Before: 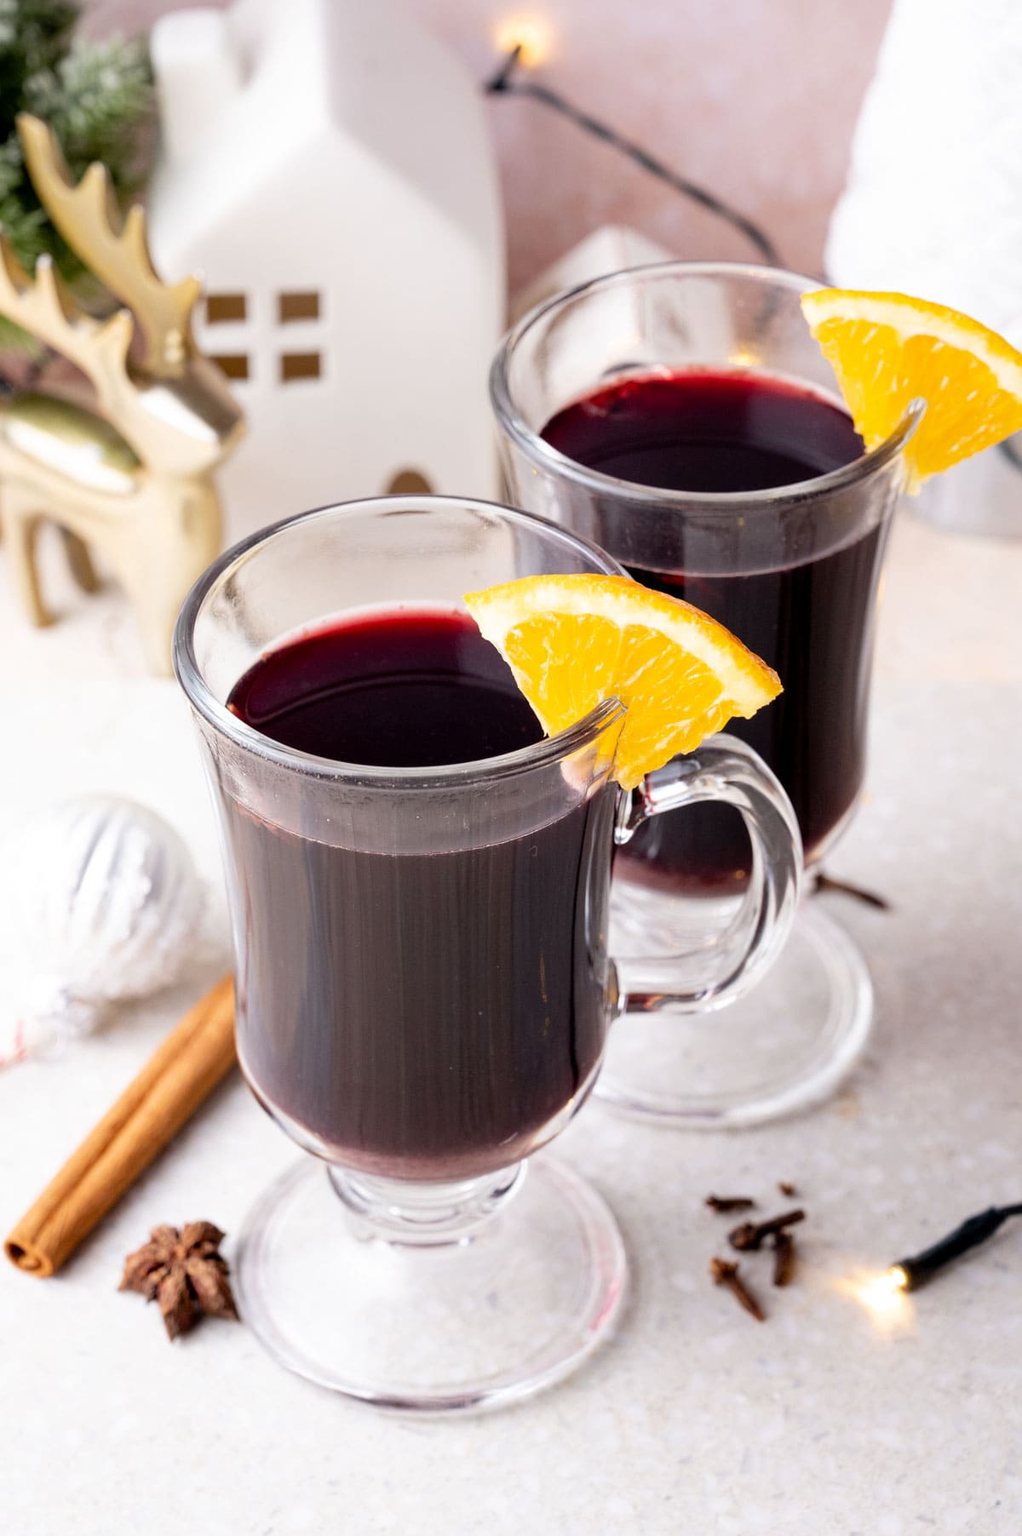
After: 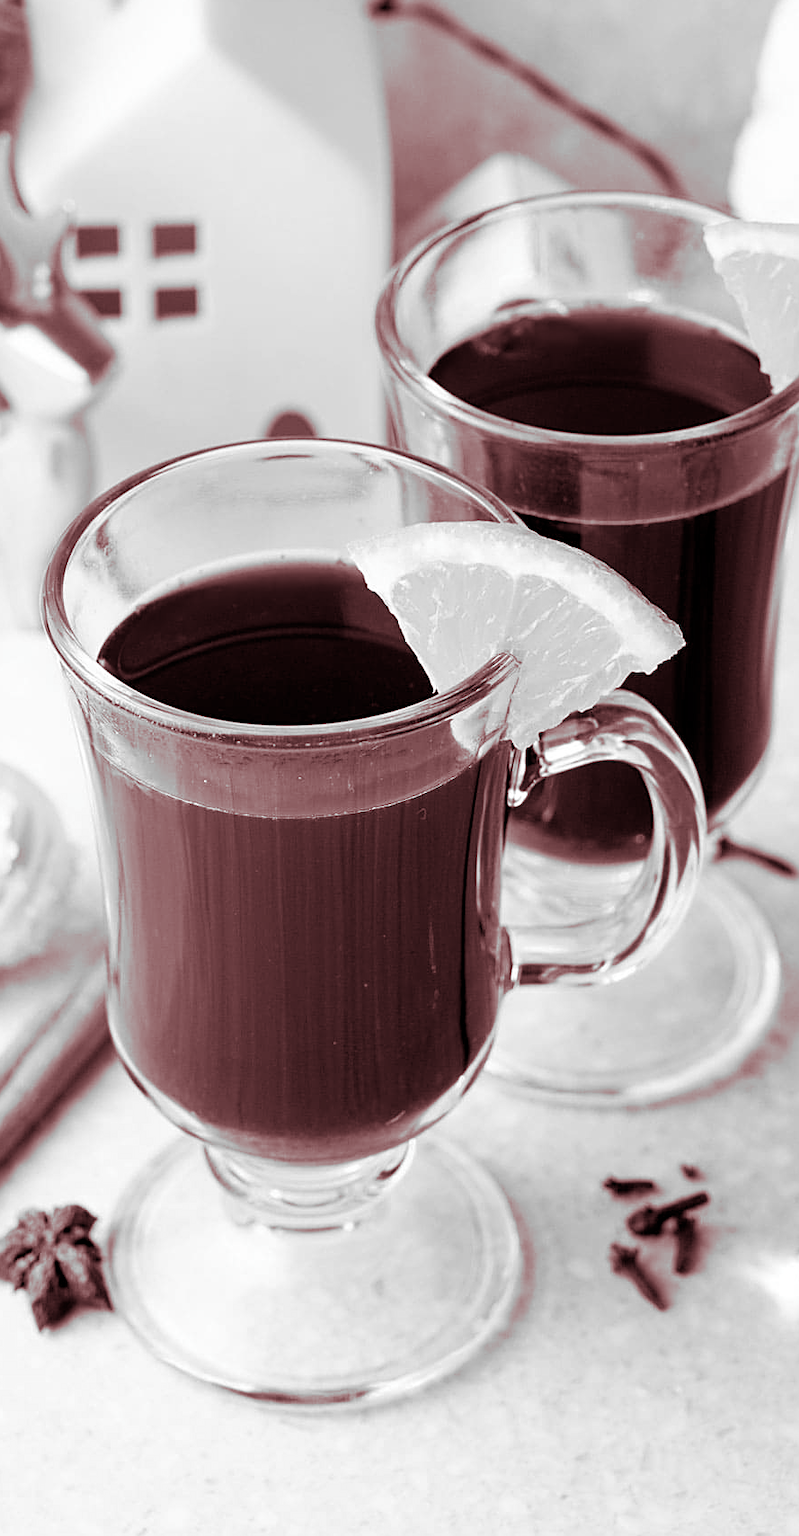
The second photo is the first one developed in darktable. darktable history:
crop and rotate: left 13.15%, top 5.251%, right 12.609%
split-toning: highlights › hue 187.2°, highlights › saturation 0.83, balance -68.05, compress 56.43%
color contrast: green-magenta contrast 0, blue-yellow contrast 0
sharpen: on, module defaults
